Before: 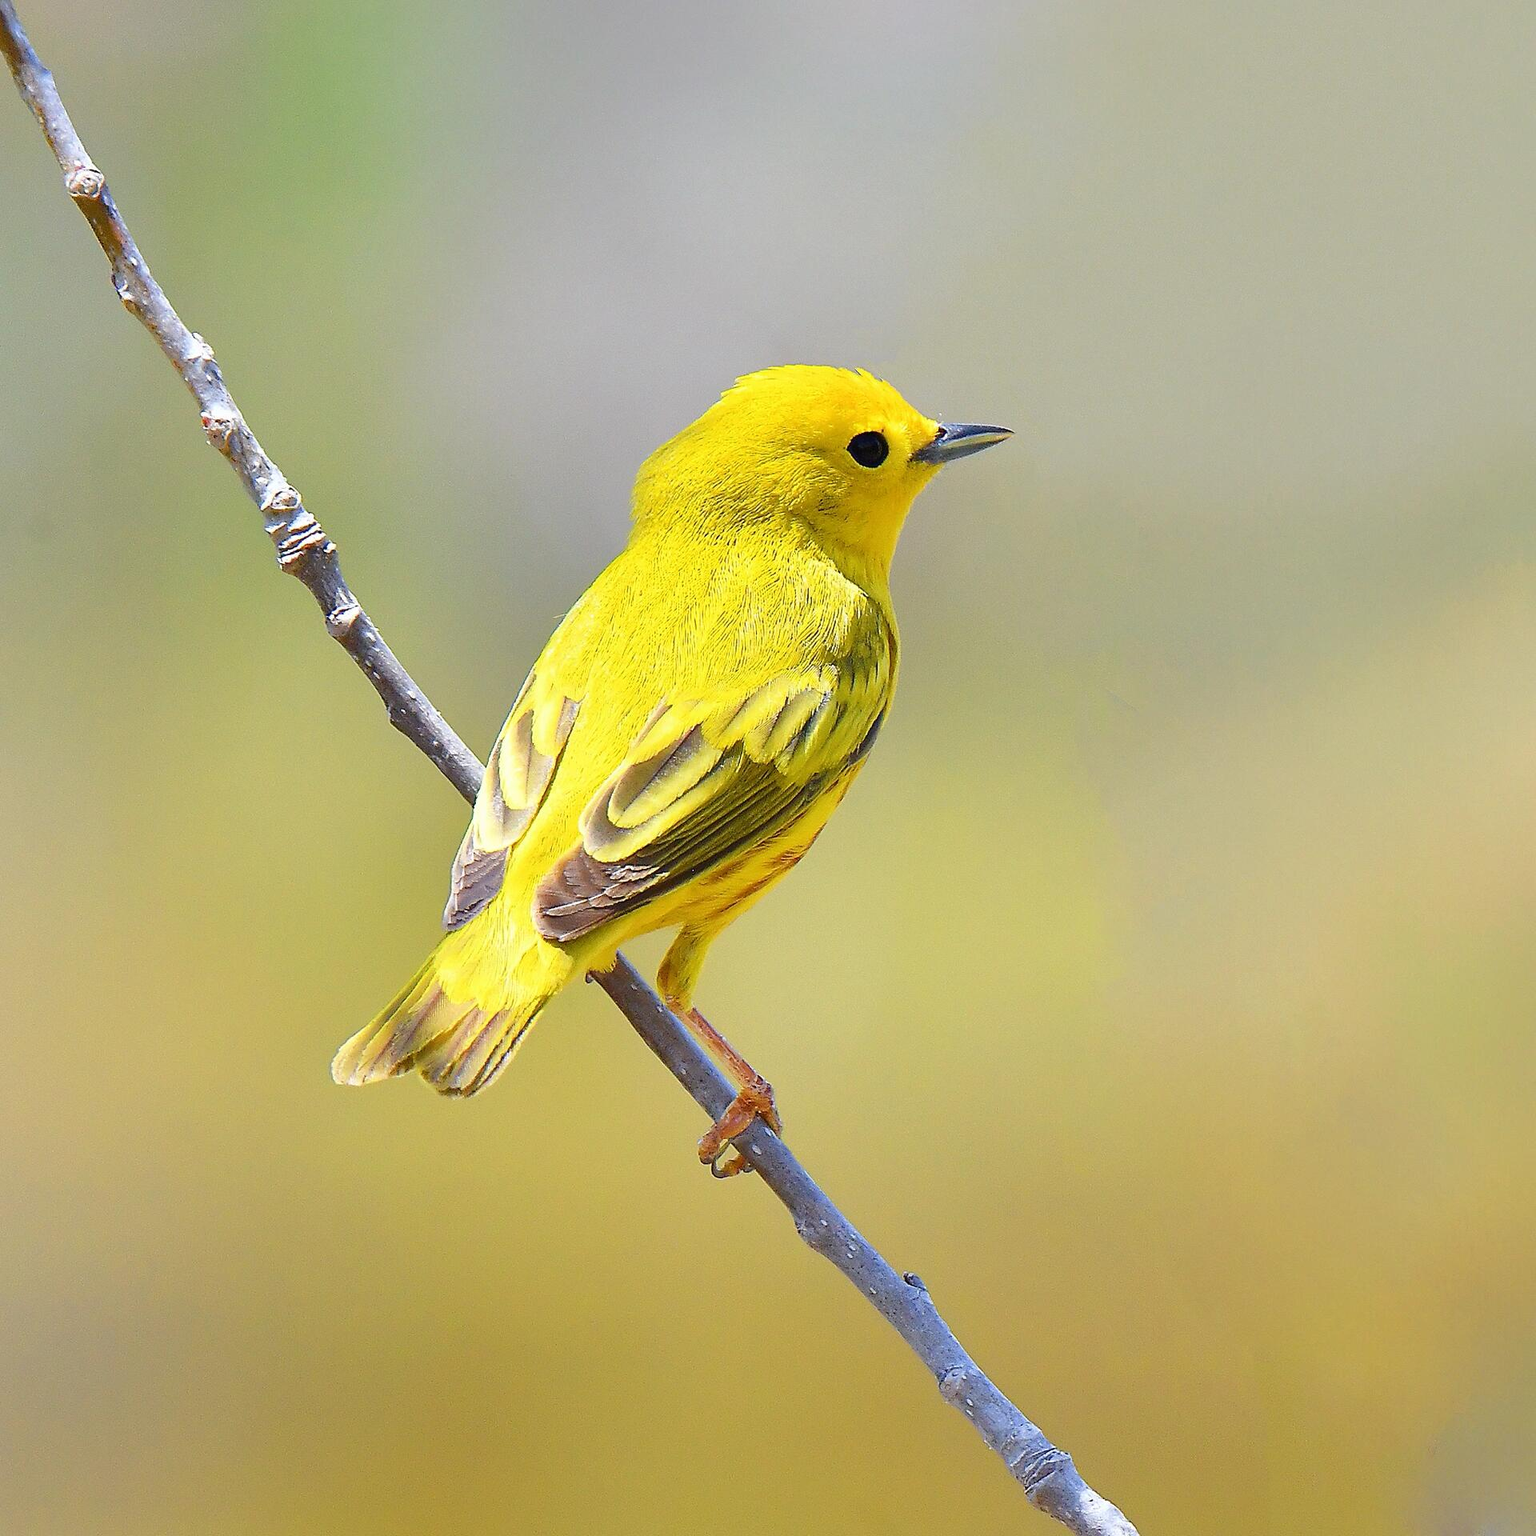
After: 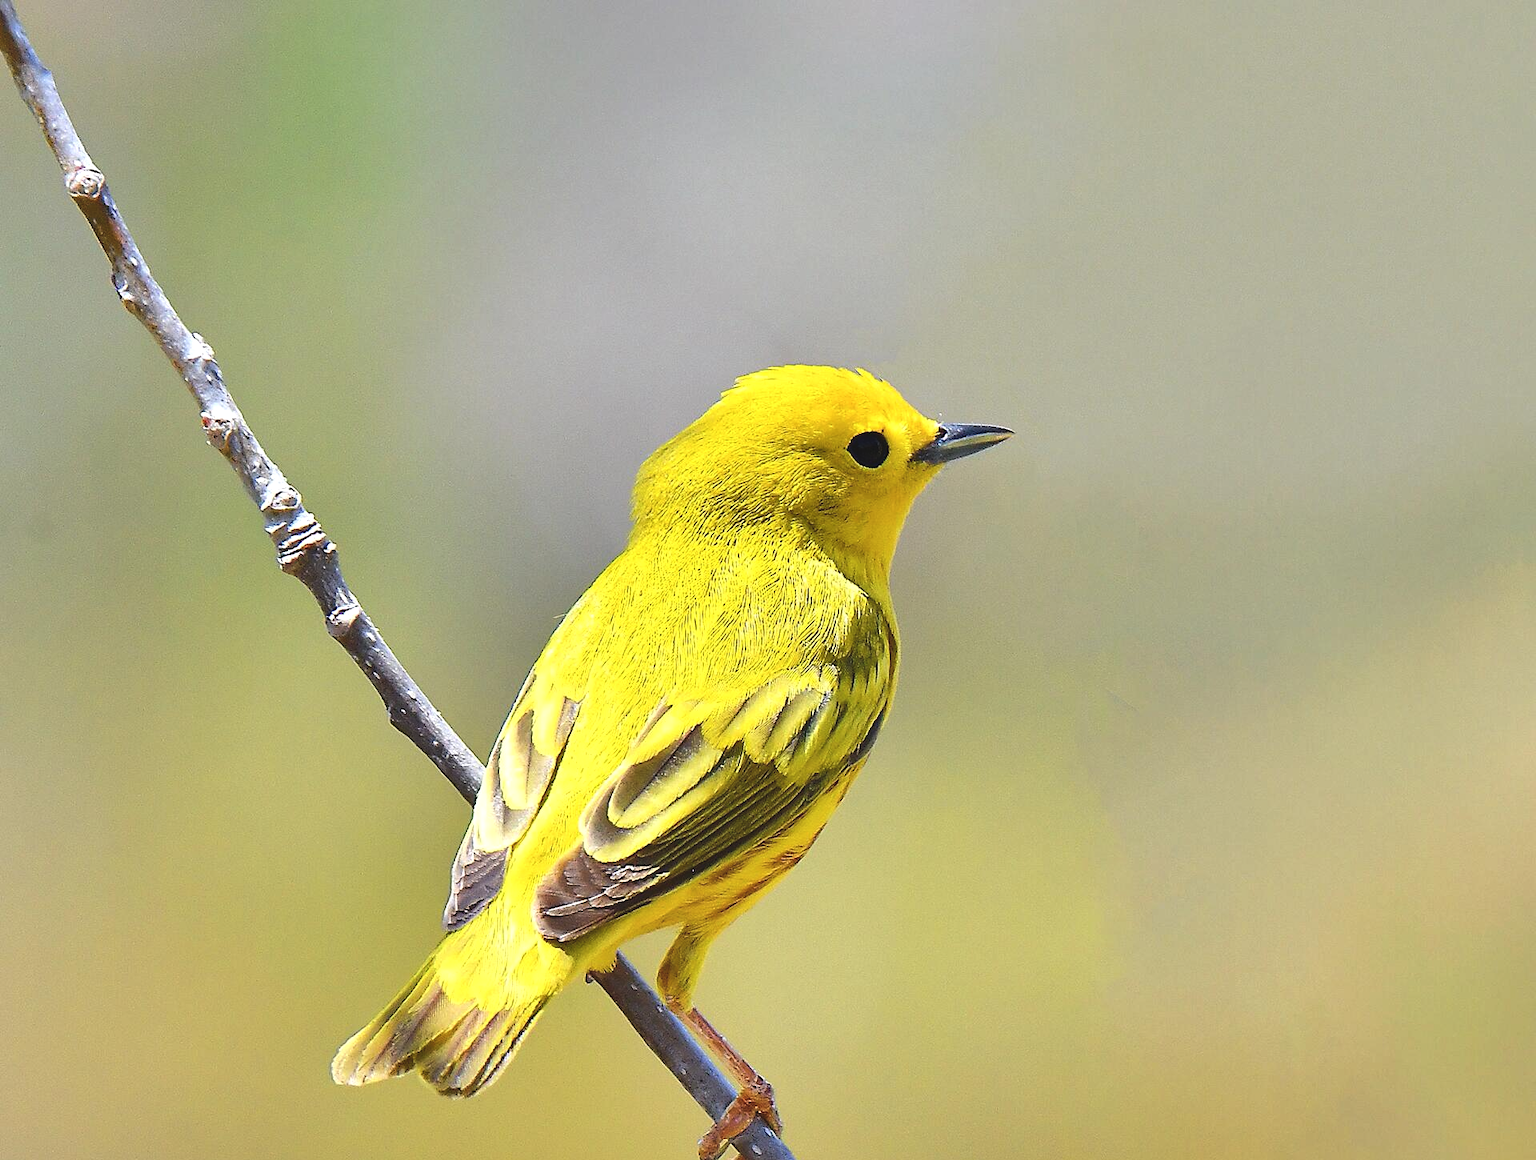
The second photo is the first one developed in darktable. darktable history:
shadows and highlights: shadows 47.68, highlights -41.02, shadows color adjustment 99.14%, highlights color adjustment 0.344%, soften with gaussian
tone equalizer: -8 EV -0.453 EV, -7 EV -0.358 EV, -6 EV -0.323 EV, -5 EV -0.253 EV, -3 EV 0.236 EV, -2 EV 0.351 EV, -1 EV 0.388 EV, +0 EV 0.434 EV, edges refinement/feathering 500, mask exposure compensation -1.57 EV, preserve details no
exposure: black level correction -0.013, exposure -0.188 EV, compensate highlight preservation false
crop: bottom 24.423%
